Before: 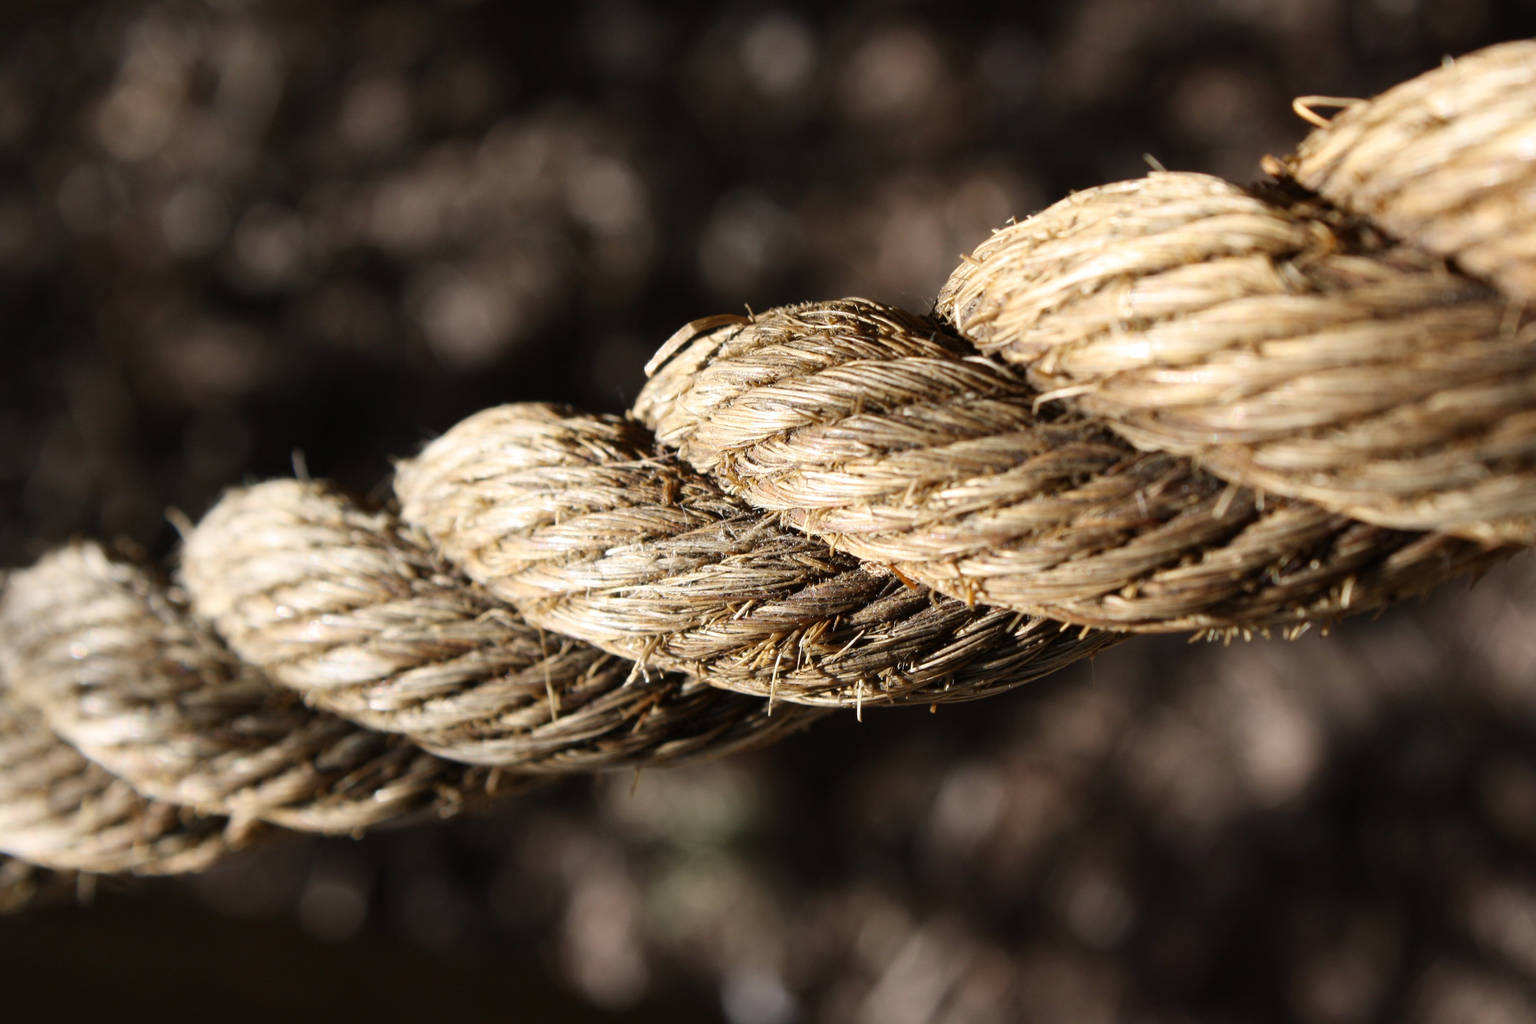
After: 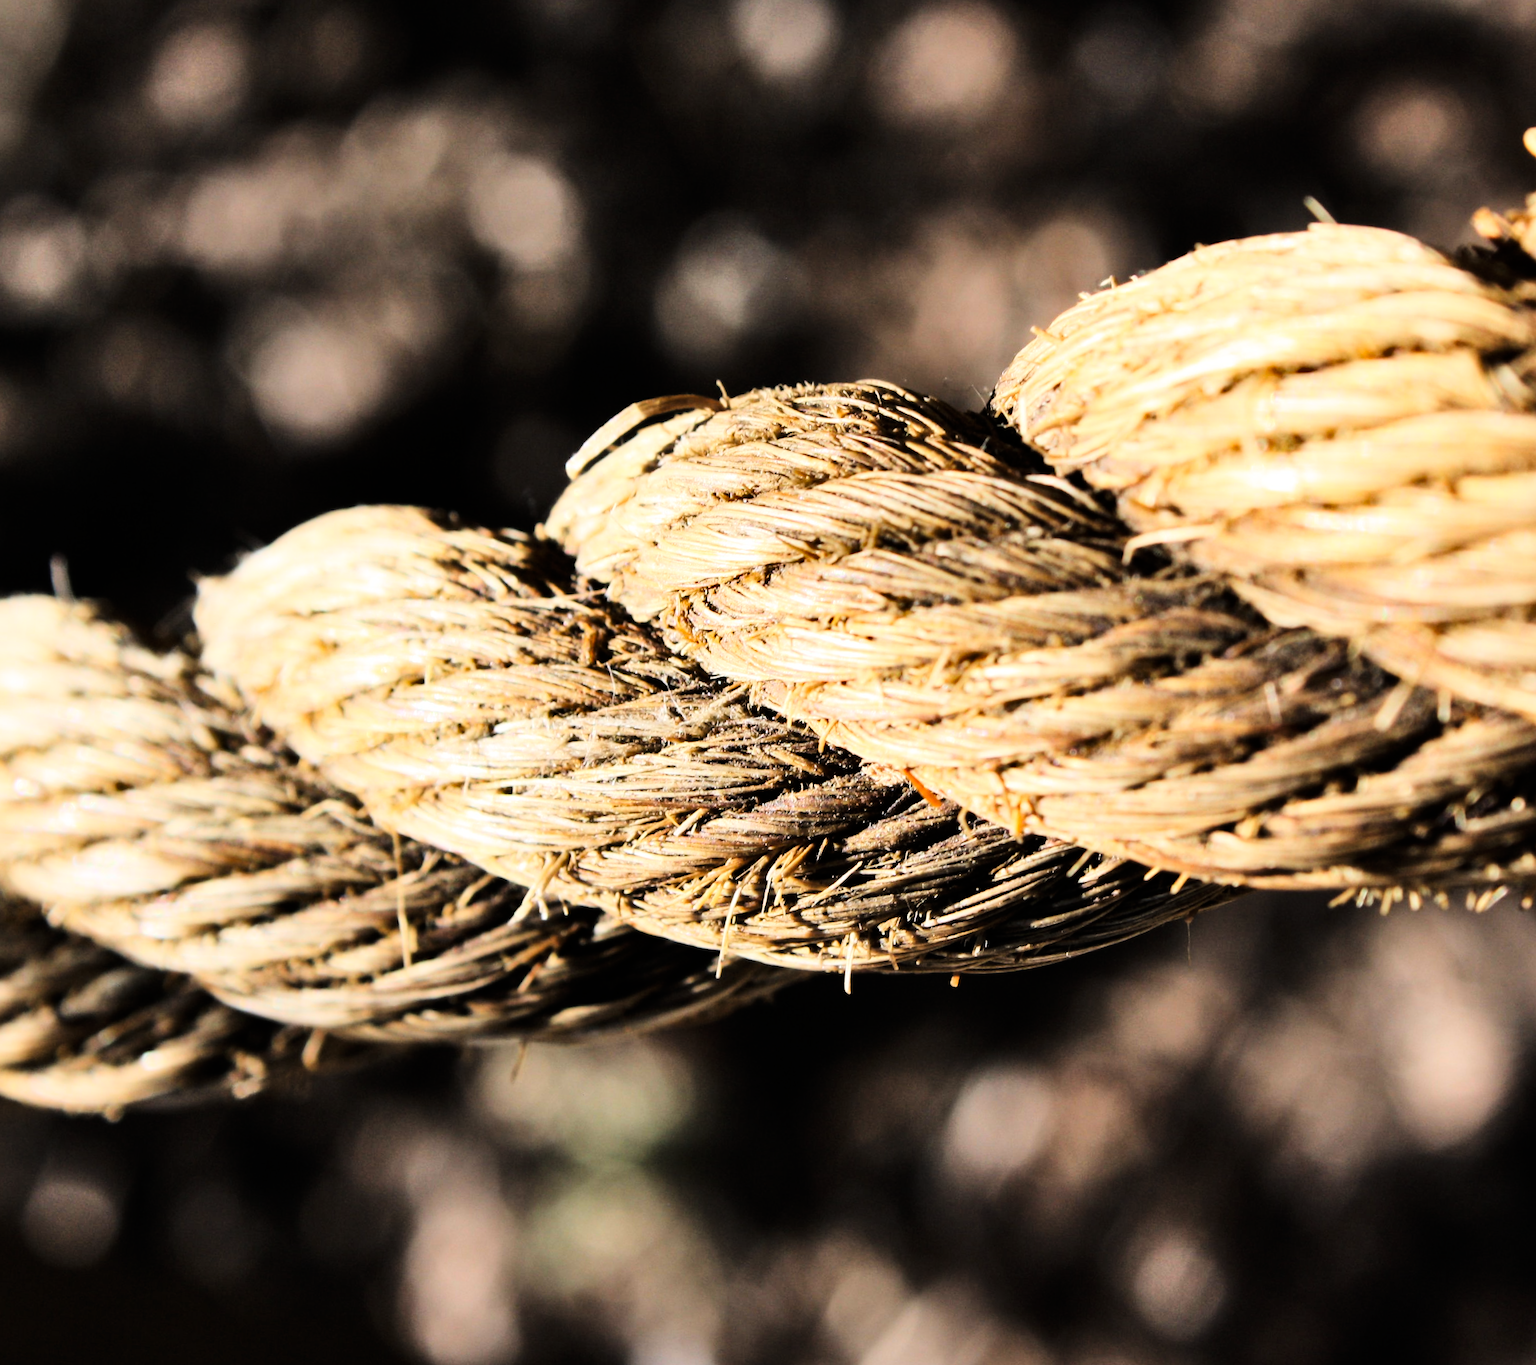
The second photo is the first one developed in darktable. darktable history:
shadows and highlights: low approximation 0.01, soften with gaussian
tone curve: curves: ch0 [(0, 0) (0.004, 0) (0.133, 0.071) (0.325, 0.456) (0.832, 0.957) (1, 1)], color space Lab, linked channels, preserve colors none
crop and rotate: angle -3.27°, left 14.277%, top 0.028%, right 10.766%, bottom 0.028%
